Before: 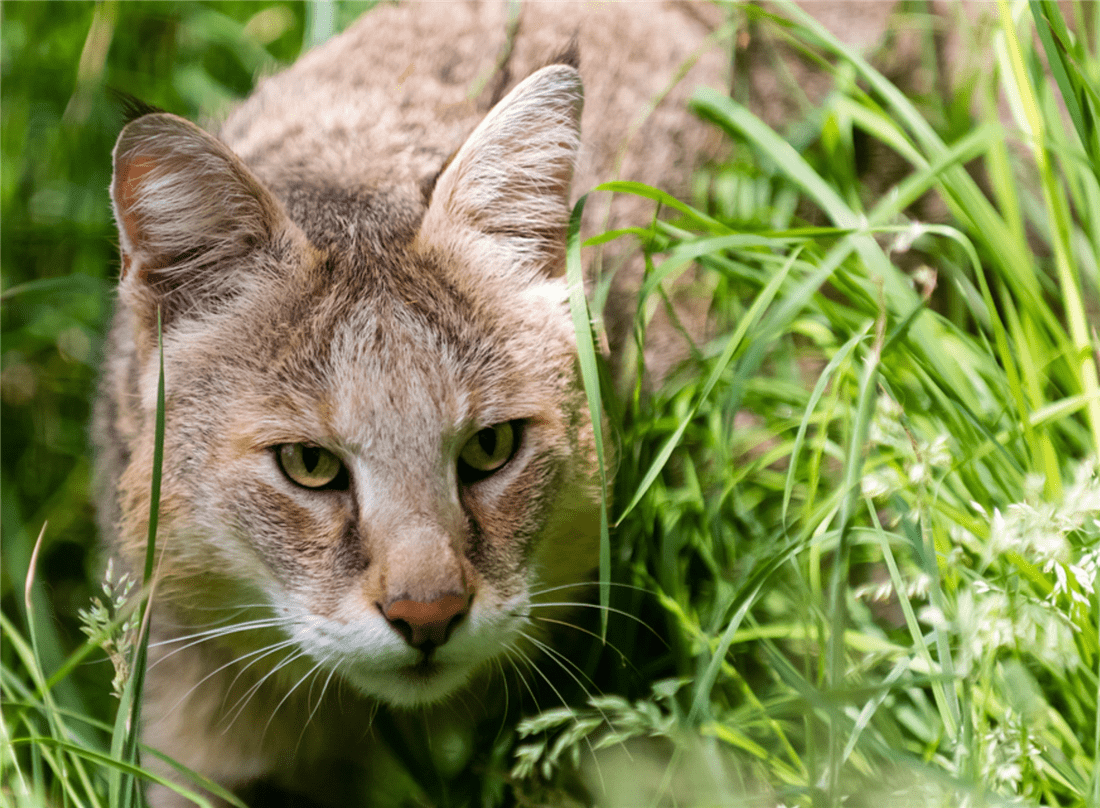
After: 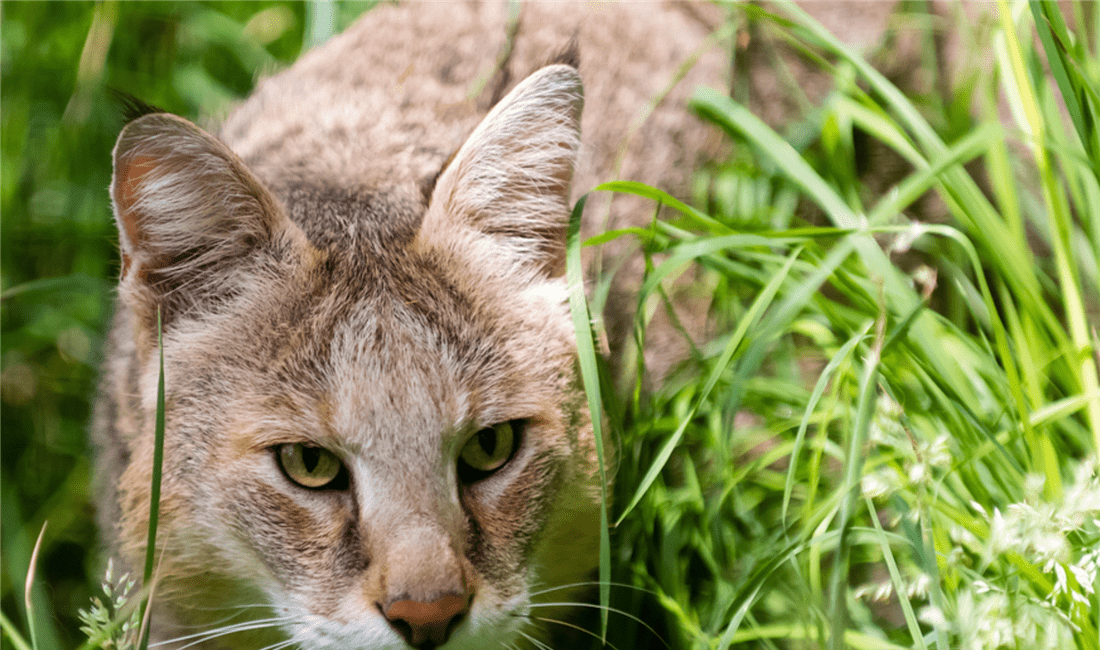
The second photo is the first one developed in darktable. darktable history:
crop: bottom 19.536%
